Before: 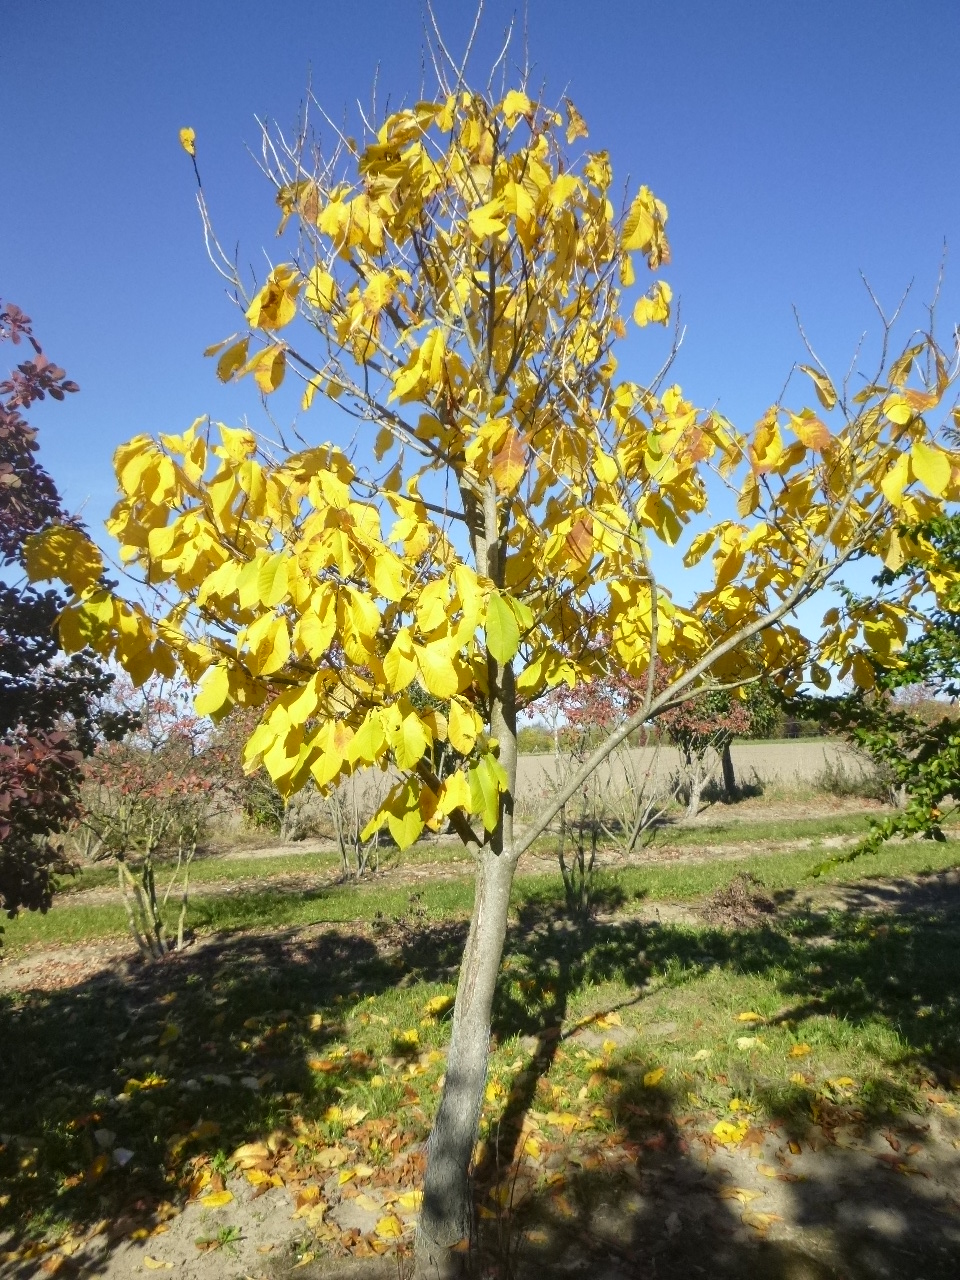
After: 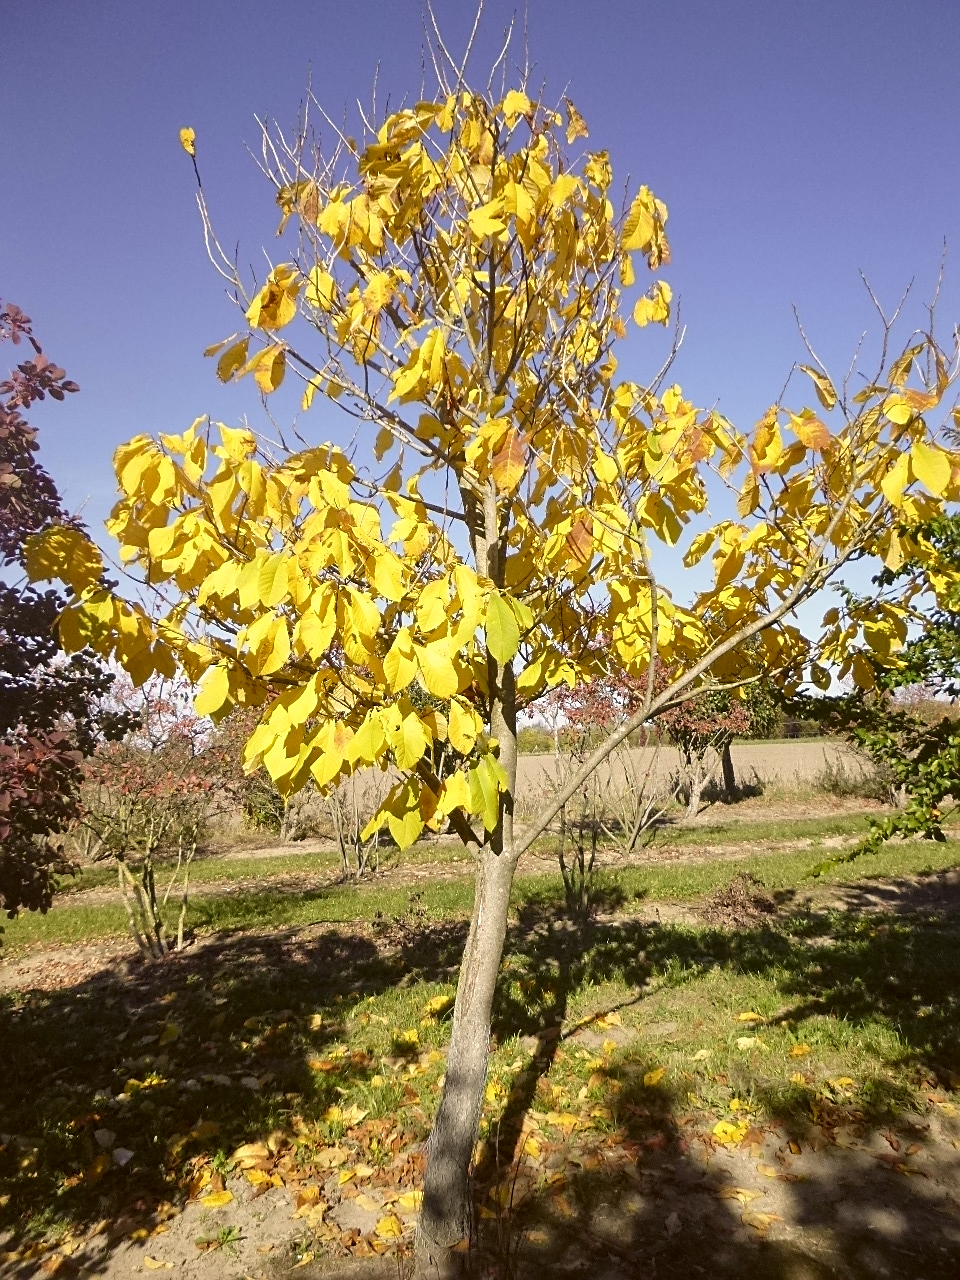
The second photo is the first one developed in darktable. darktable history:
sharpen: on, module defaults
color correction: highlights a* 6.27, highlights b* 8.19, shadows a* 5.94, shadows b* 7.23, saturation 0.9
